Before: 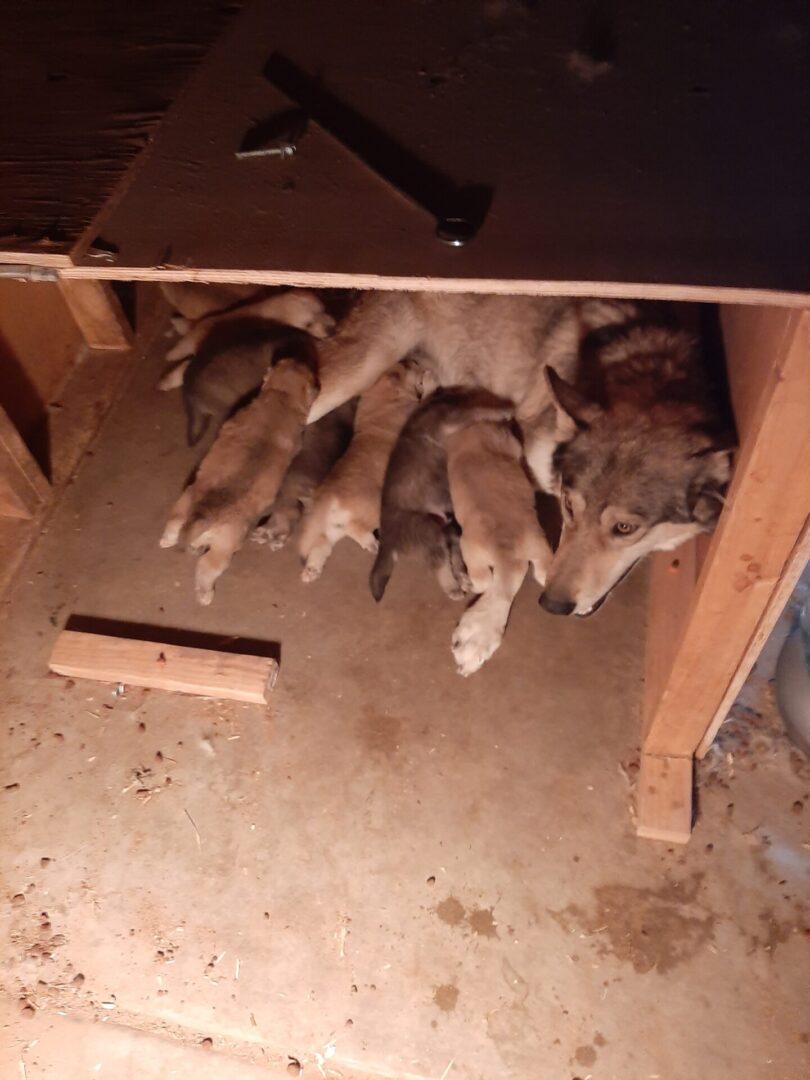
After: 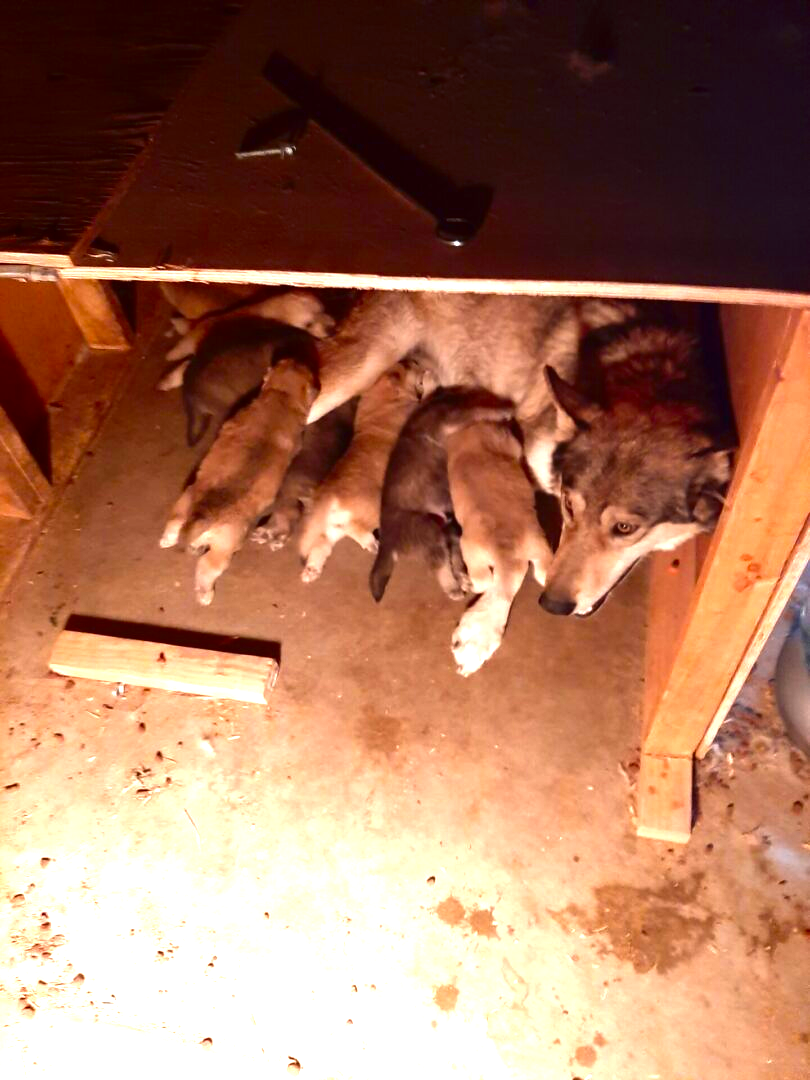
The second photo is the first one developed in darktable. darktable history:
contrast brightness saturation: brightness -0.2, saturation 0.08
color balance: output saturation 120%
exposure: black level correction 0, exposure 1.2 EV, compensate exposure bias true, compensate highlight preservation false
